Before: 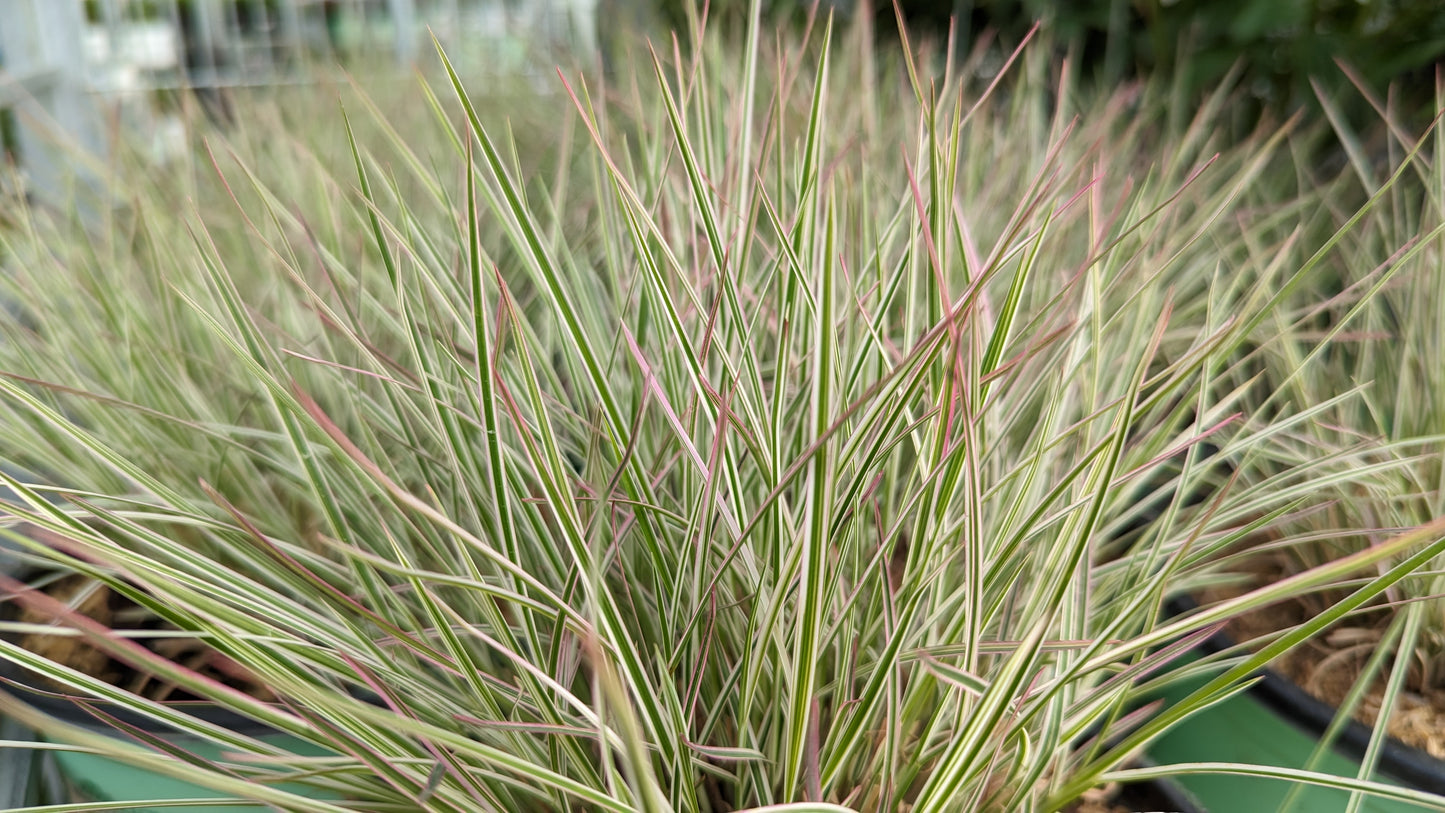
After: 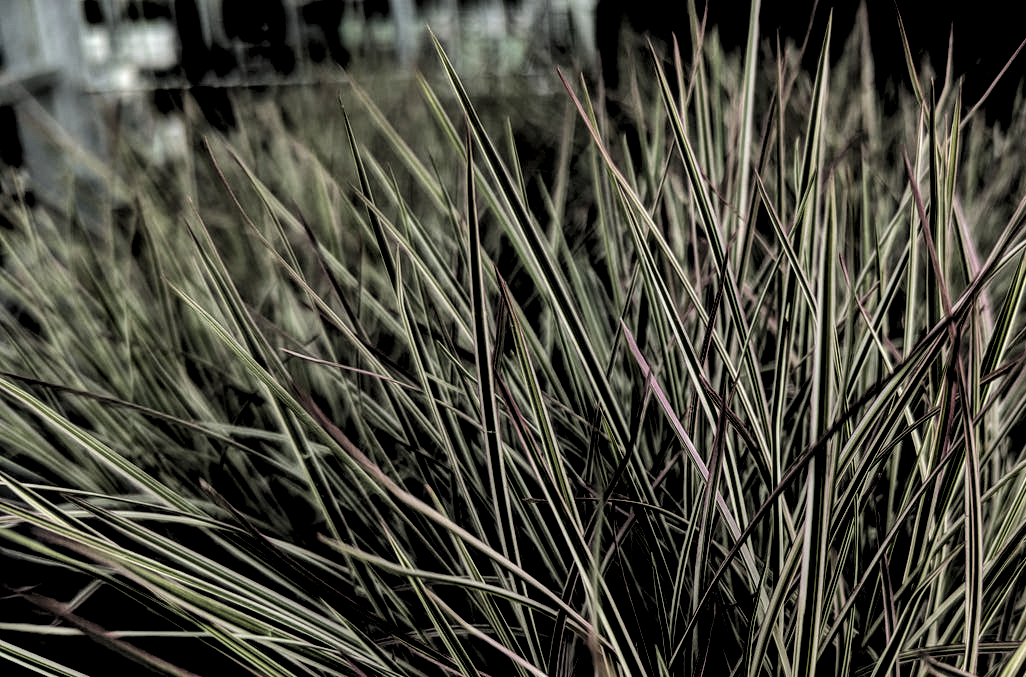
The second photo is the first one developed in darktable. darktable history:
crop: right 28.936%, bottom 16.659%
levels: levels [0.514, 0.759, 1]
local contrast: highlights 36%, detail 134%
shadows and highlights: shadows 36.56, highlights -27.02, soften with gaussian
